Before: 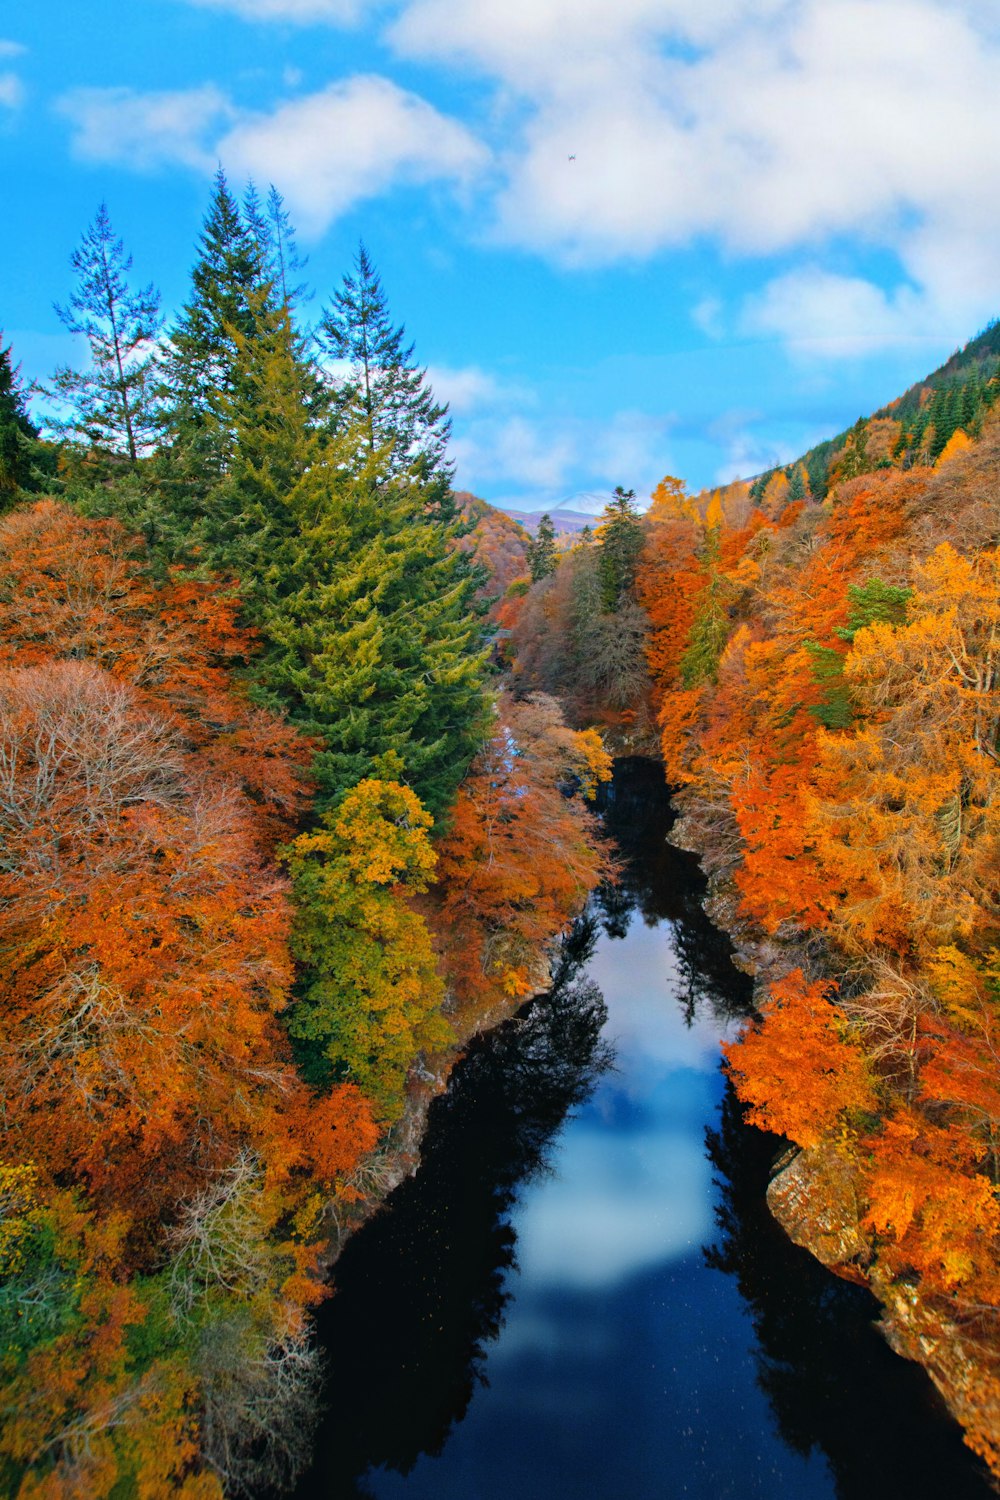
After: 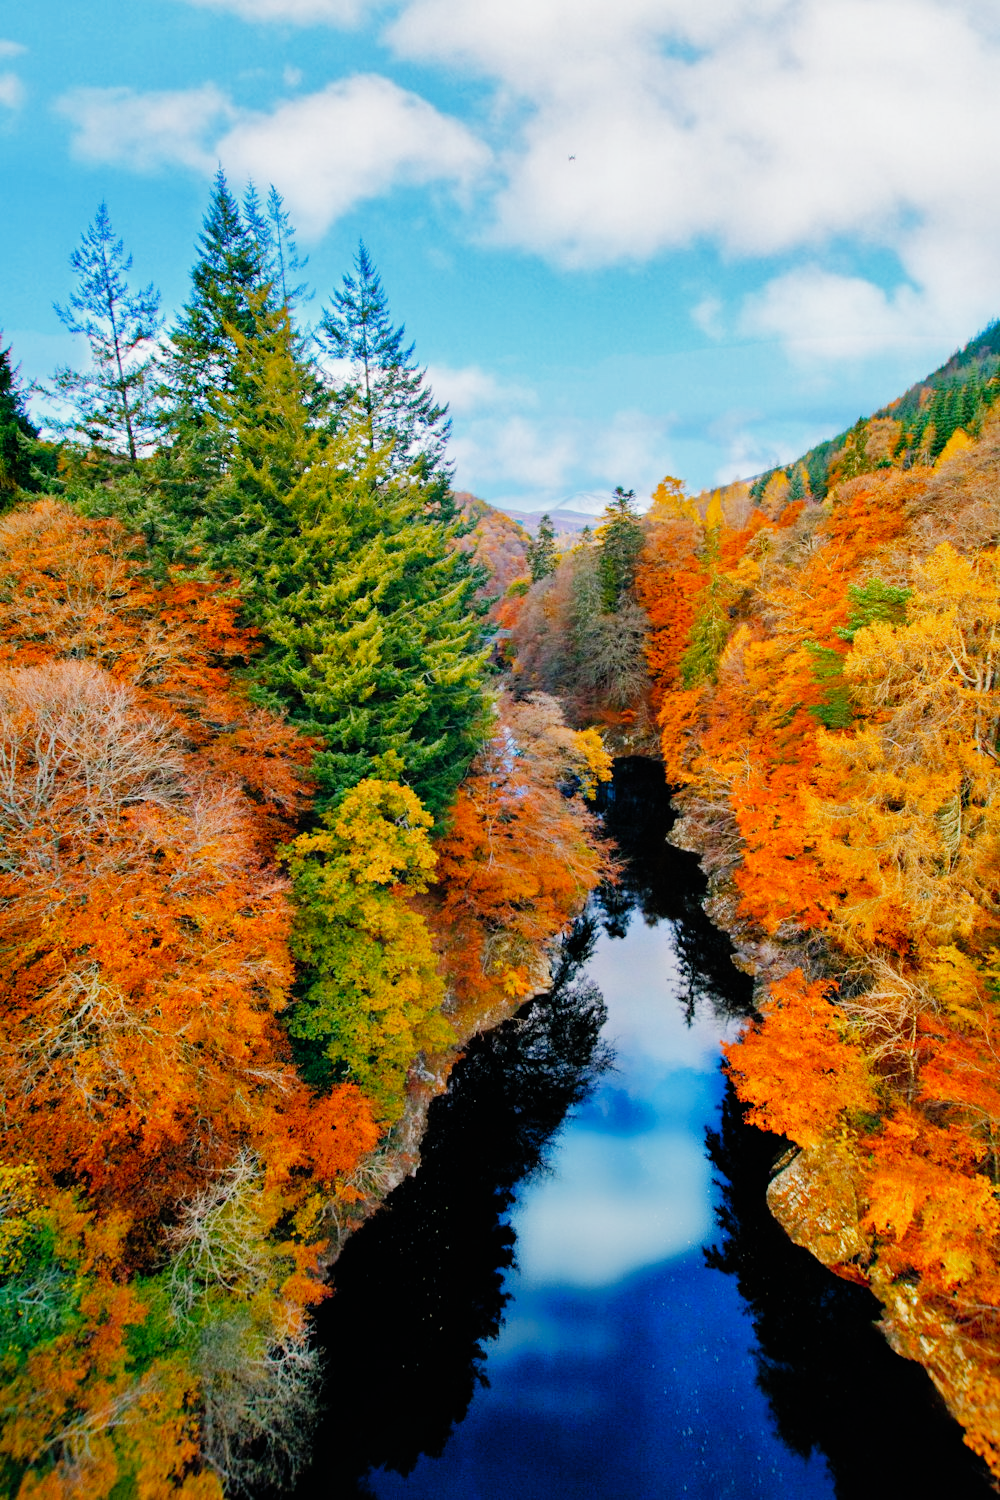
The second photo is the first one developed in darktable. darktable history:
filmic rgb: black relative exposure -7.65 EV, white relative exposure 4.56 EV, threshold 5.98 EV, hardness 3.61, contrast 1.265, add noise in highlights 0.001, preserve chrominance no, color science v3 (2019), use custom middle-gray values true, contrast in highlights soft, enable highlight reconstruction true
tone equalizer: on, module defaults
exposure: exposure 0.691 EV, compensate highlight preservation false
shadows and highlights: on, module defaults
